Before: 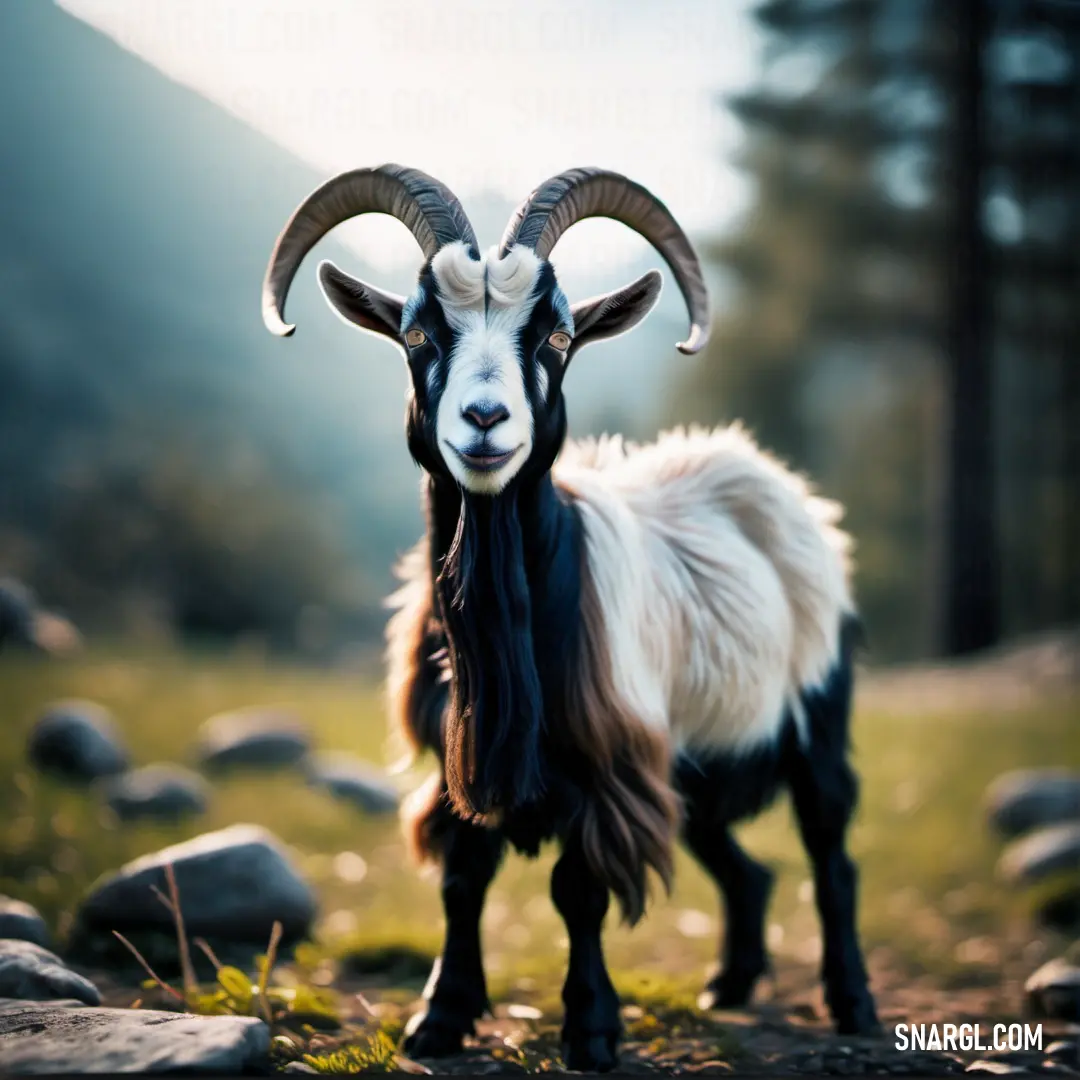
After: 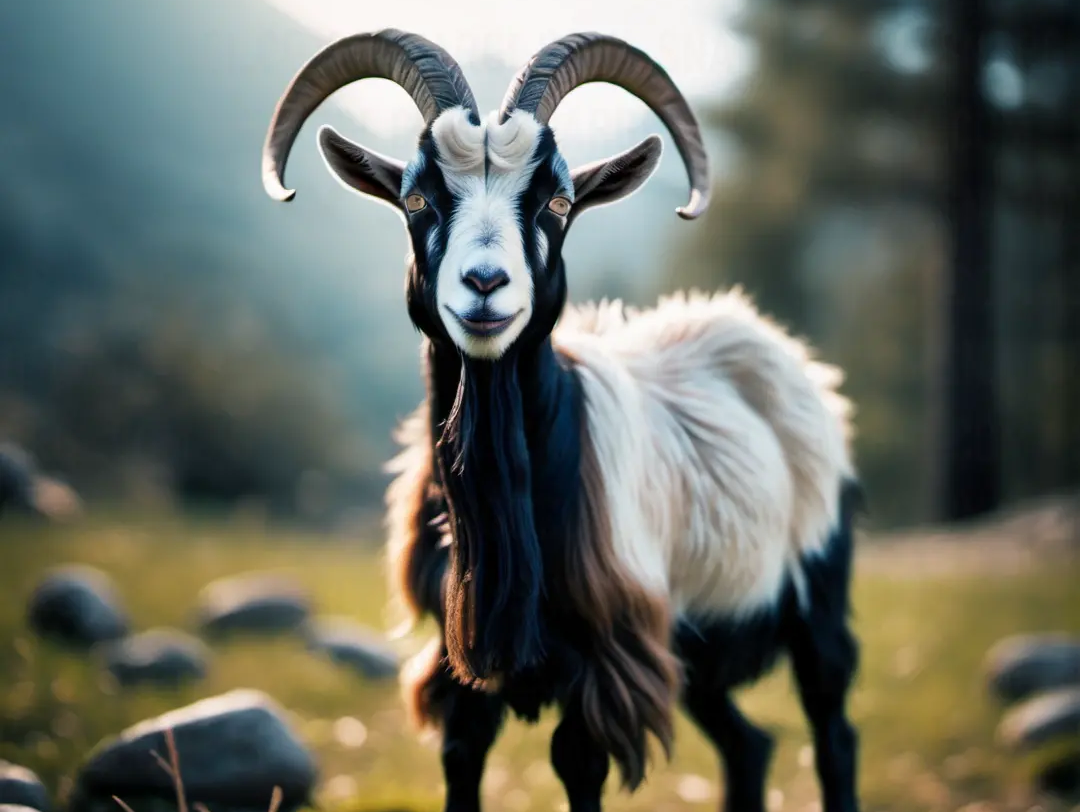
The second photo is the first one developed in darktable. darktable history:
crop and rotate: top 12.531%, bottom 12.197%
